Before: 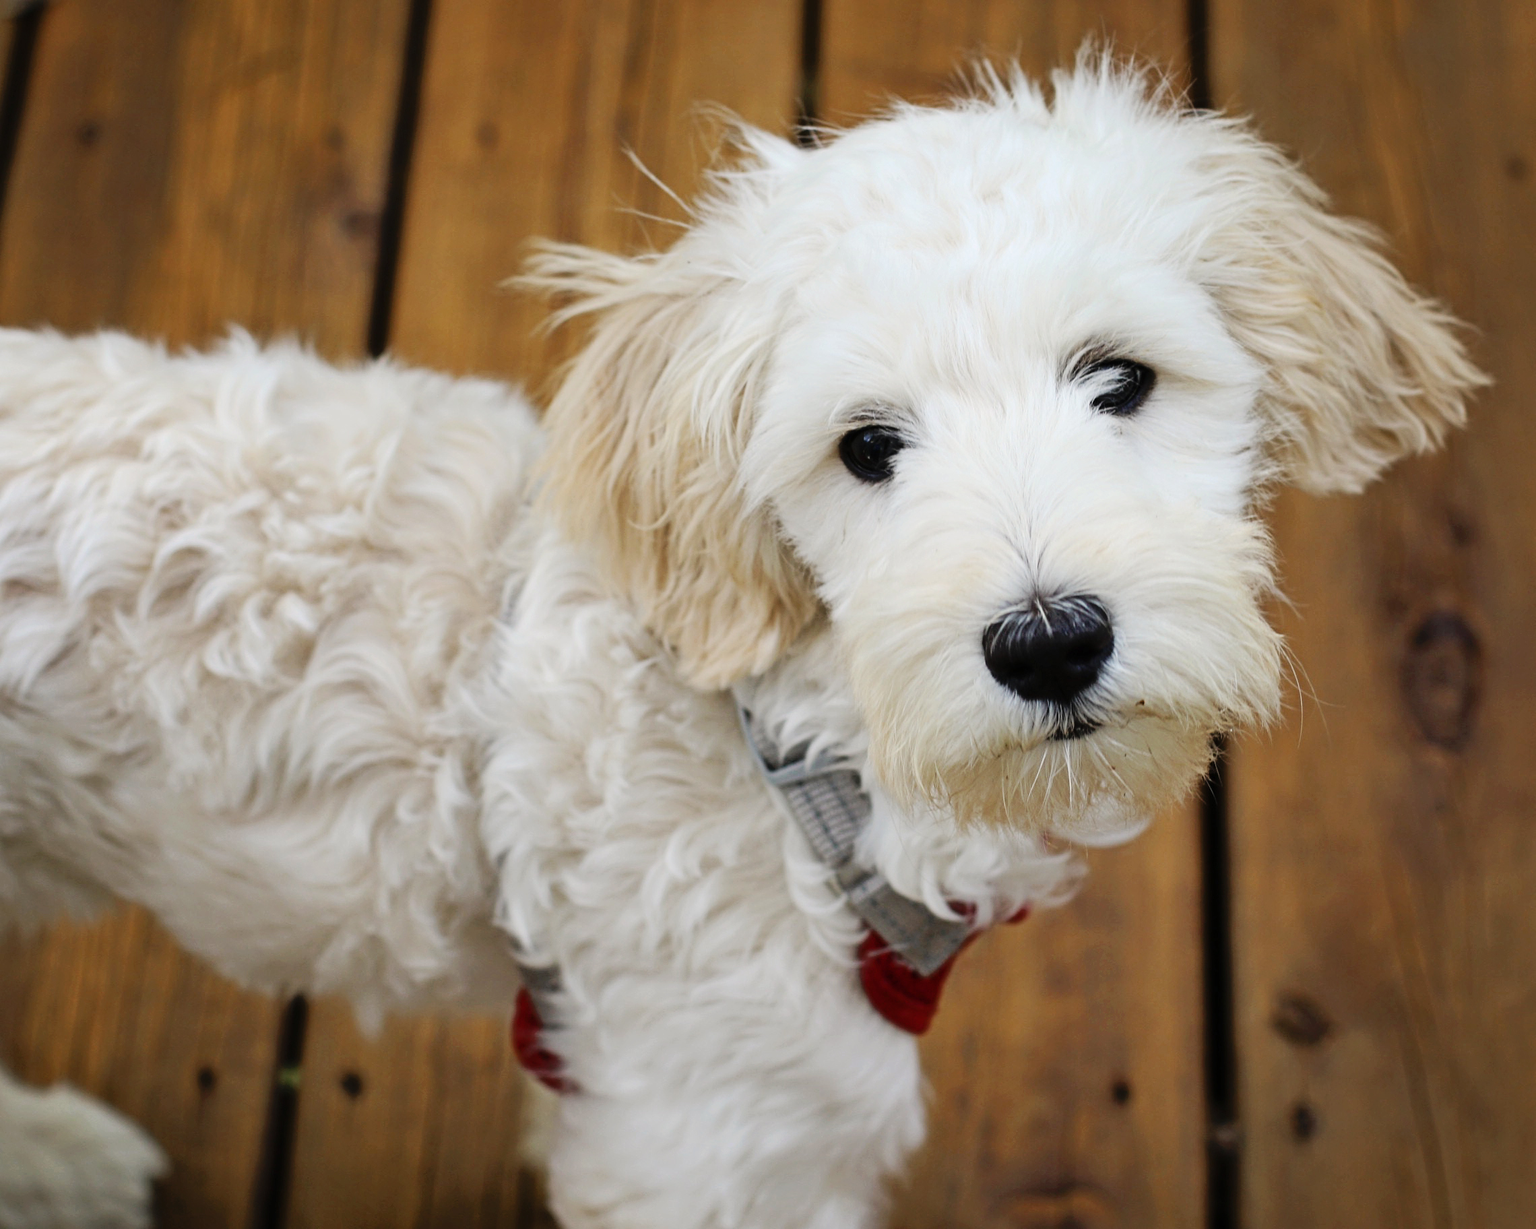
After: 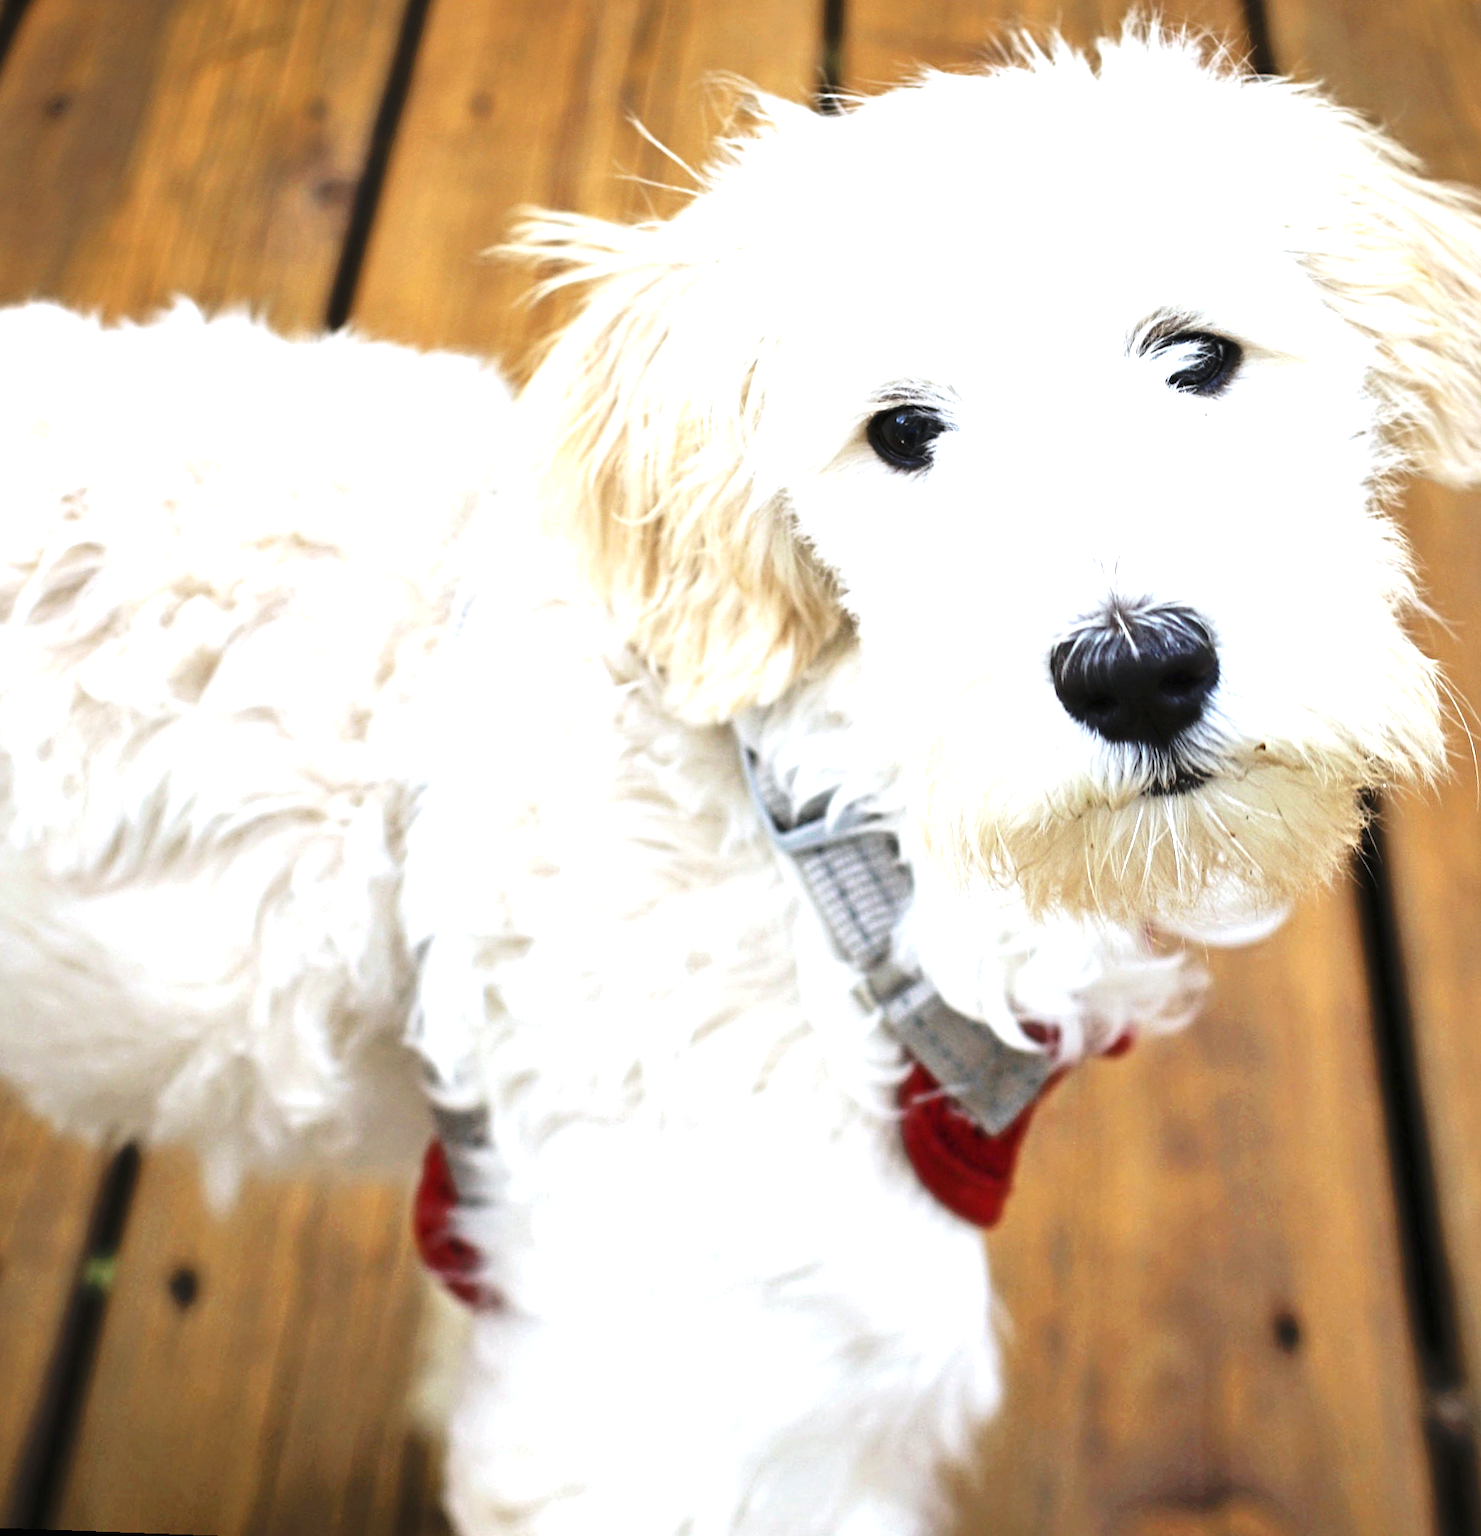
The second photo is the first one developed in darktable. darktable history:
white balance: red 0.967, blue 1.049
exposure: black level correction 0, exposure 1.3 EV, compensate highlight preservation false
crop: right 9.509%, bottom 0.031%
rotate and perspective: rotation 0.72°, lens shift (vertical) -0.352, lens shift (horizontal) -0.051, crop left 0.152, crop right 0.859, crop top 0.019, crop bottom 0.964
